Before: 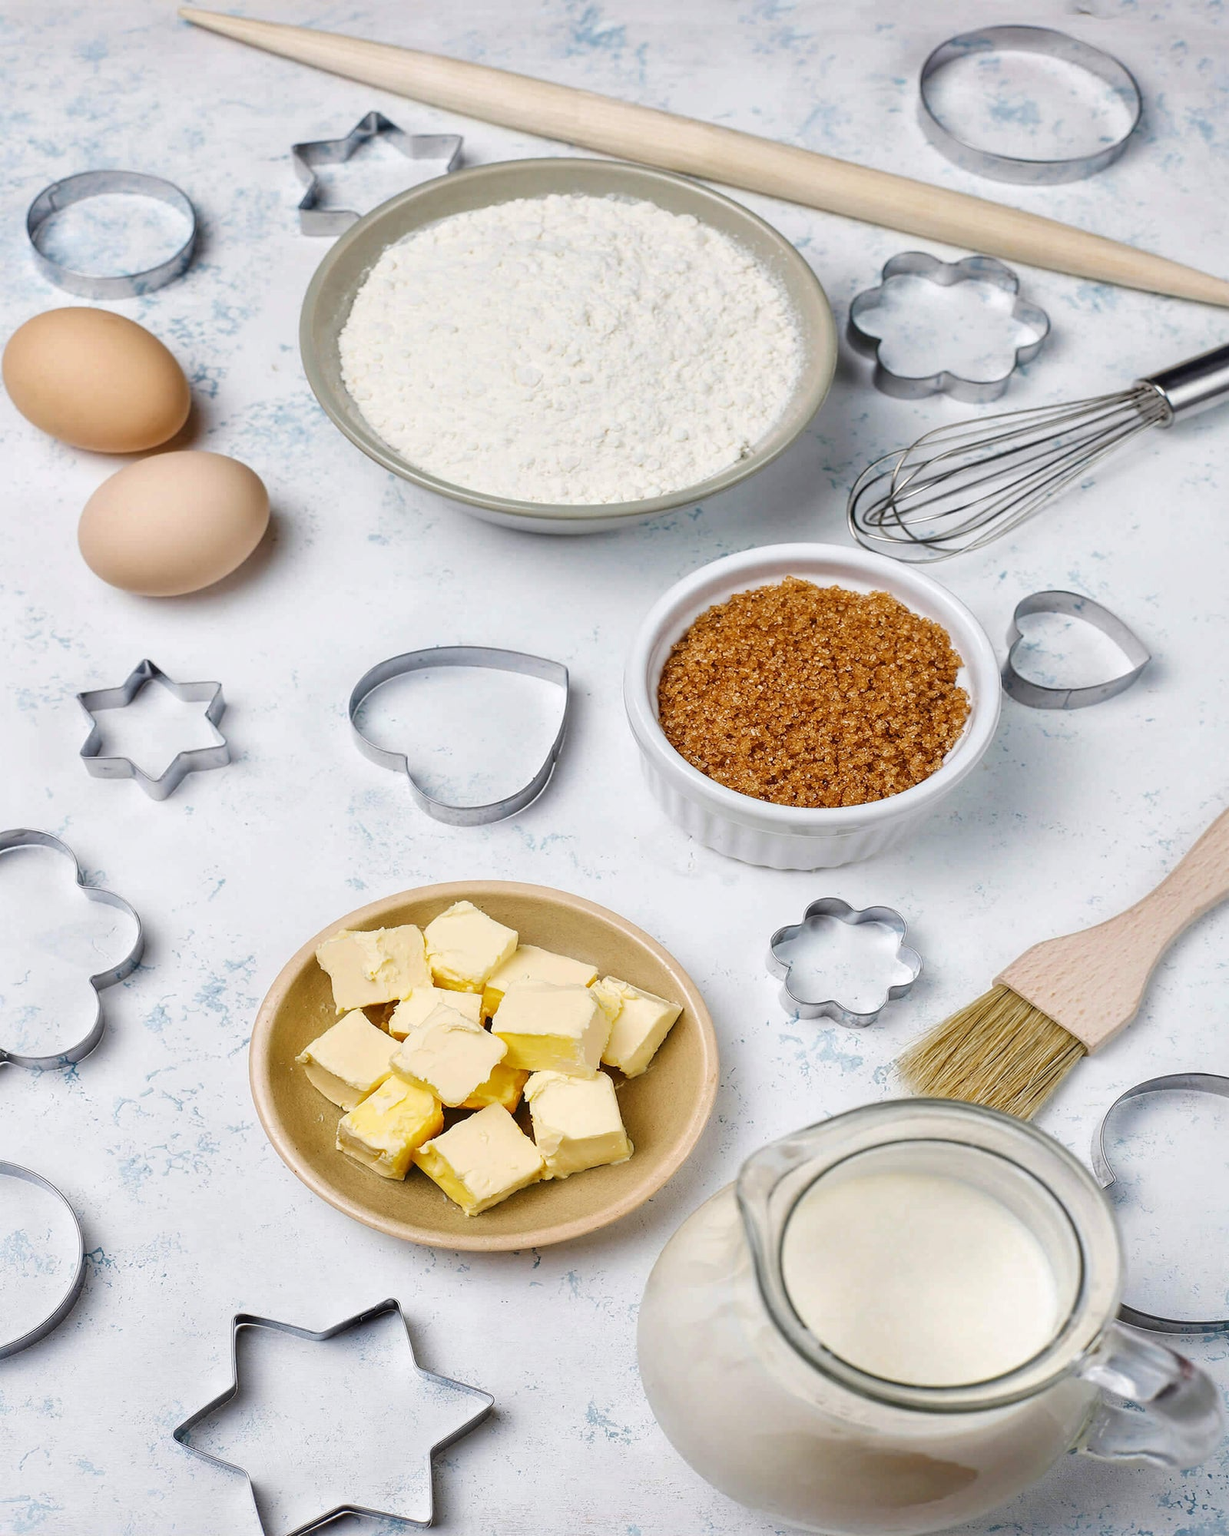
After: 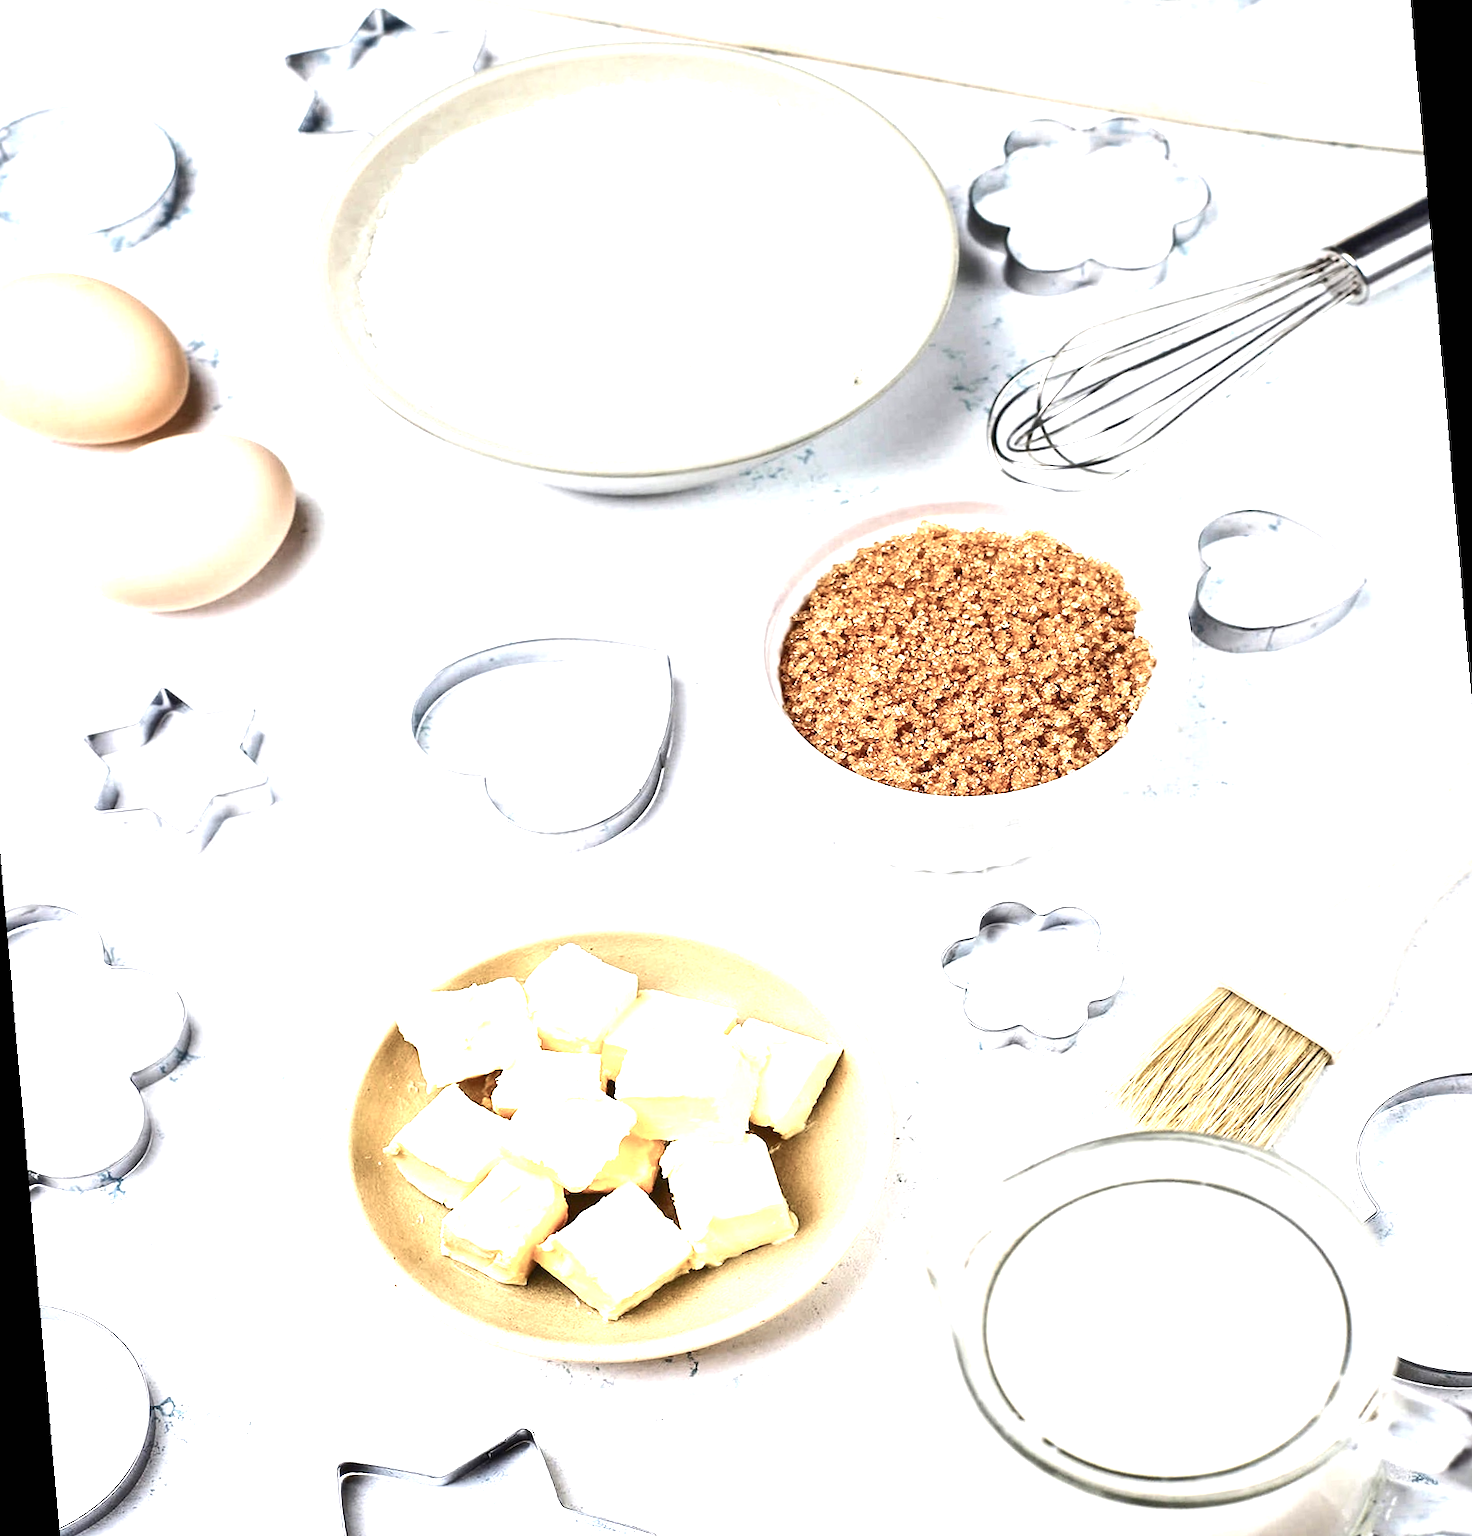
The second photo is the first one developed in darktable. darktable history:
white balance: emerald 1
rotate and perspective: rotation -5°, crop left 0.05, crop right 0.952, crop top 0.11, crop bottom 0.89
exposure: black level correction 0, exposure 1.55 EV, compensate exposure bias true, compensate highlight preservation false
color balance rgb: perceptual saturation grading › highlights -31.88%, perceptual saturation grading › mid-tones 5.8%, perceptual saturation grading › shadows 18.12%, perceptual brilliance grading › highlights 3.62%, perceptual brilliance grading › mid-tones -18.12%, perceptual brilliance grading › shadows -41.3%
